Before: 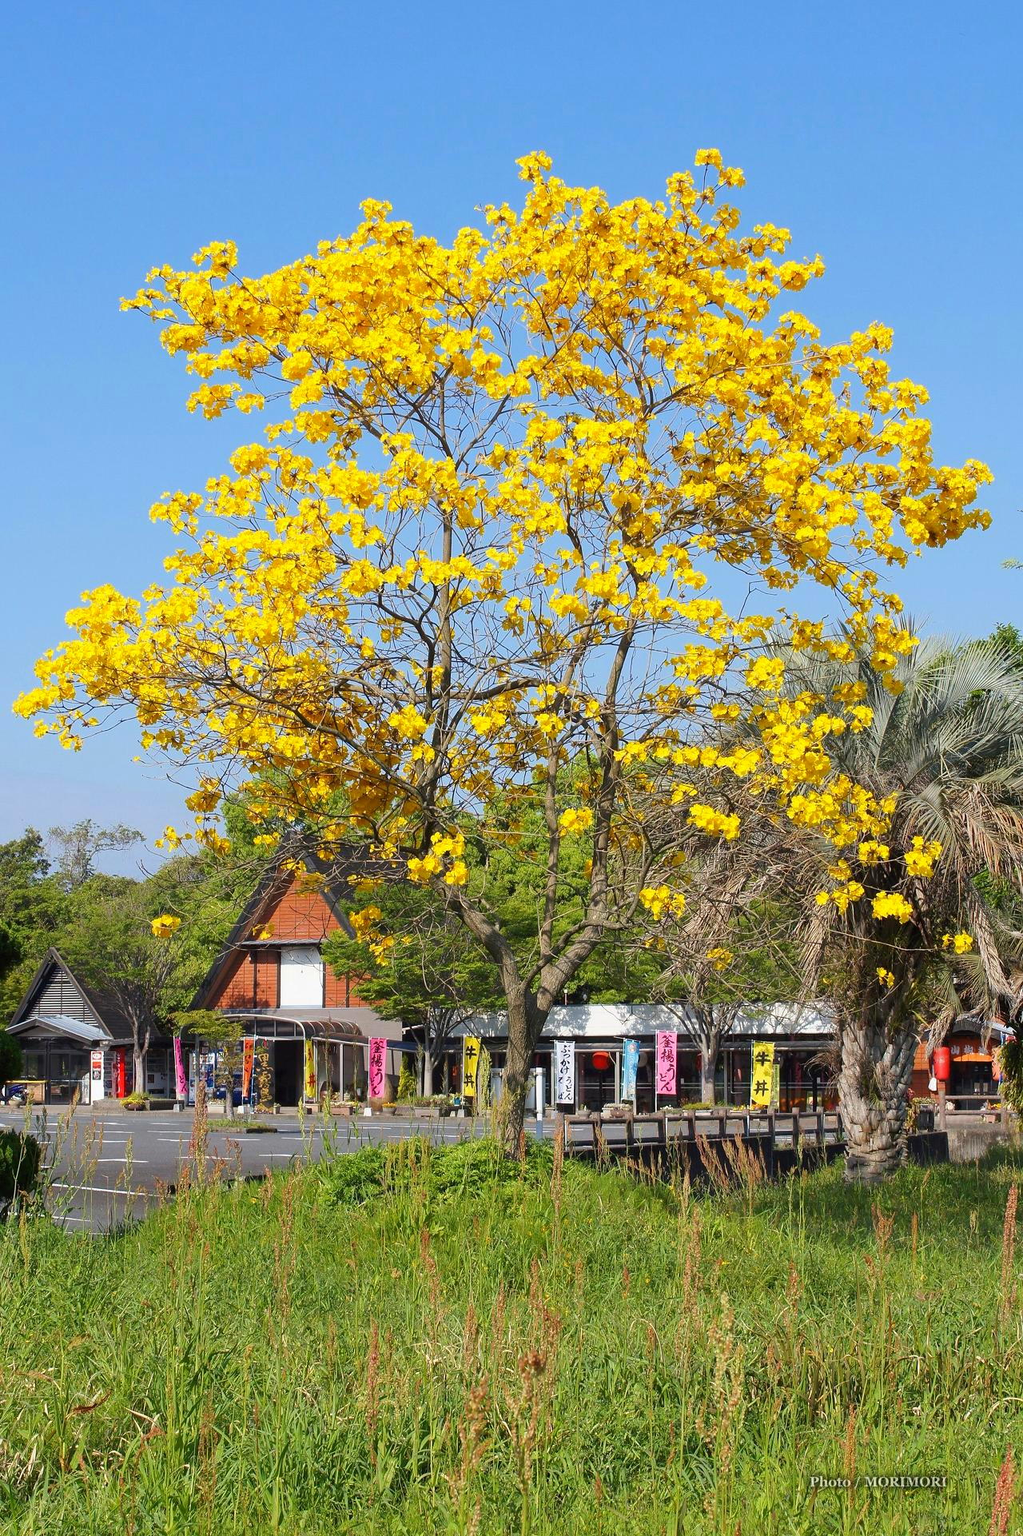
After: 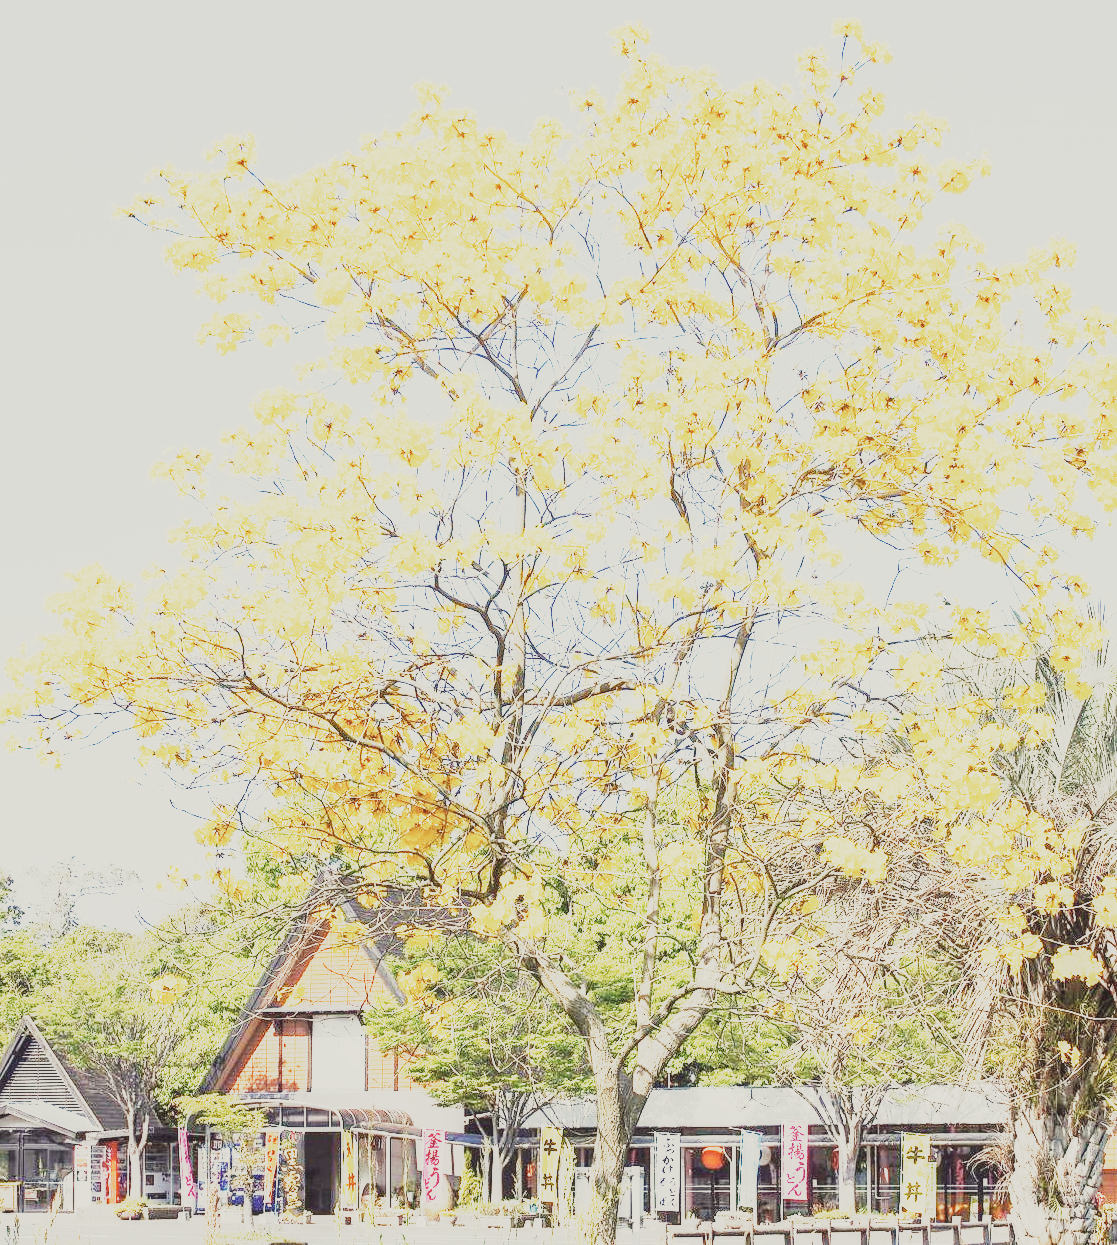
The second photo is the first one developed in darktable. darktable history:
crop: left 3.071%, top 8.847%, right 9.647%, bottom 26.316%
sharpen: amount 0.201
contrast brightness saturation: contrast -0.265, saturation -0.437
local contrast: on, module defaults
exposure: exposure 1.992 EV, compensate exposure bias true, compensate highlight preservation false
base curve: curves: ch0 [(0, 0) (0.007, 0.004) (0.027, 0.03) (0.046, 0.07) (0.207, 0.54) (0.442, 0.872) (0.673, 0.972) (1, 1)], preserve colors none
color correction: highlights a* -1.11, highlights b* 4.59, shadows a* 3.68
